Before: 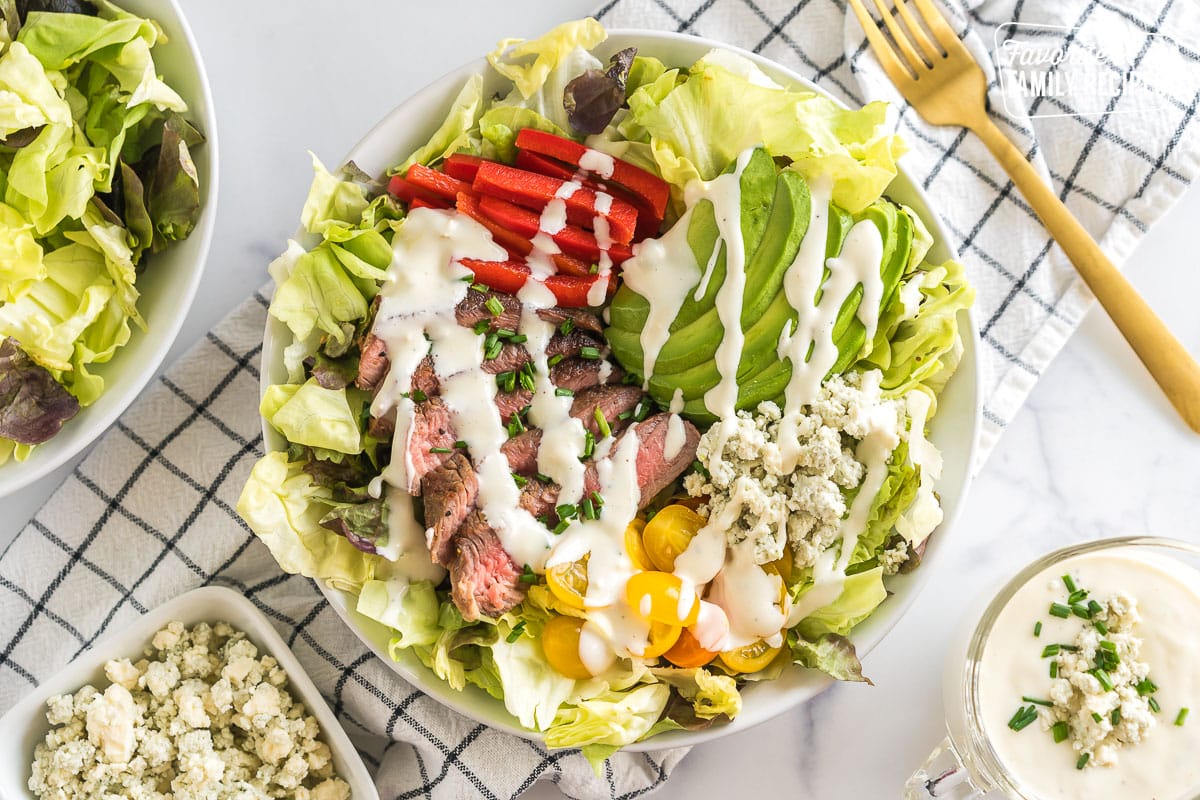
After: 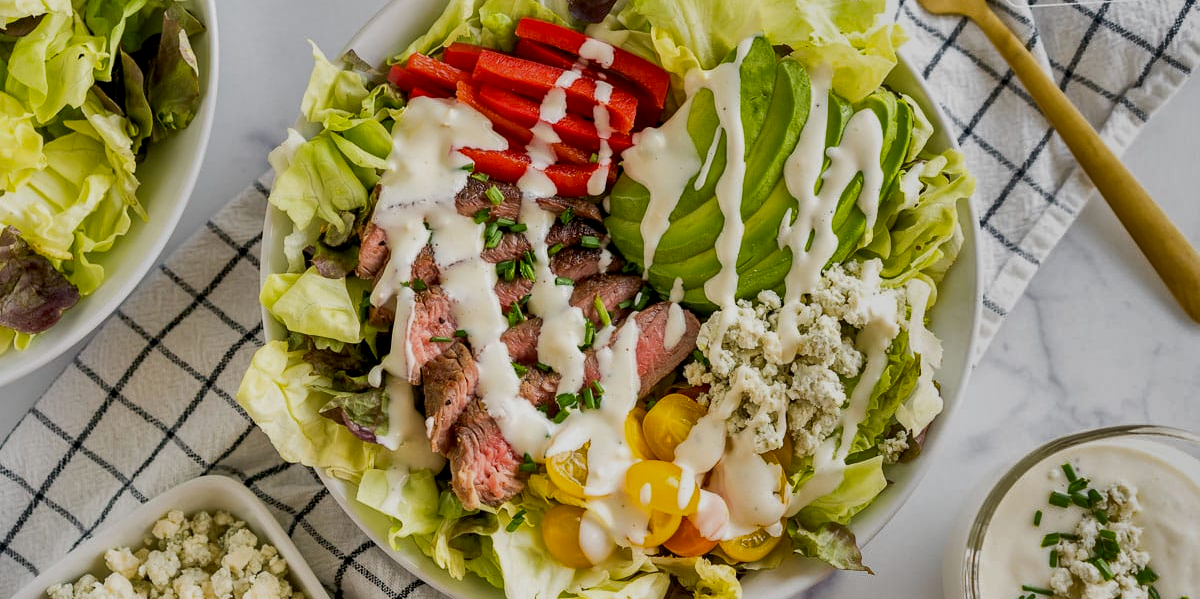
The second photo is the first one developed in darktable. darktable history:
haze removal: compatibility mode true, adaptive false
crop: top 13.94%, bottom 11.075%
shadows and highlights: radius 107.76, shadows 40.61, highlights -71.91, highlights color adjustment 0.532%, low approximation 0.01, soften with gaussian
color zones: curves: ch1 [(0, 0.513) (0.143, 0.524) (0.286, 0.511) (0.429, 0.506) (0.571, 0.503) (0.714, 0.503) (0.857, 0.508) (1, 0.513)]
exposure: black level correction 0.011, exposure -0.471 EV, compensate highlight preservation false
